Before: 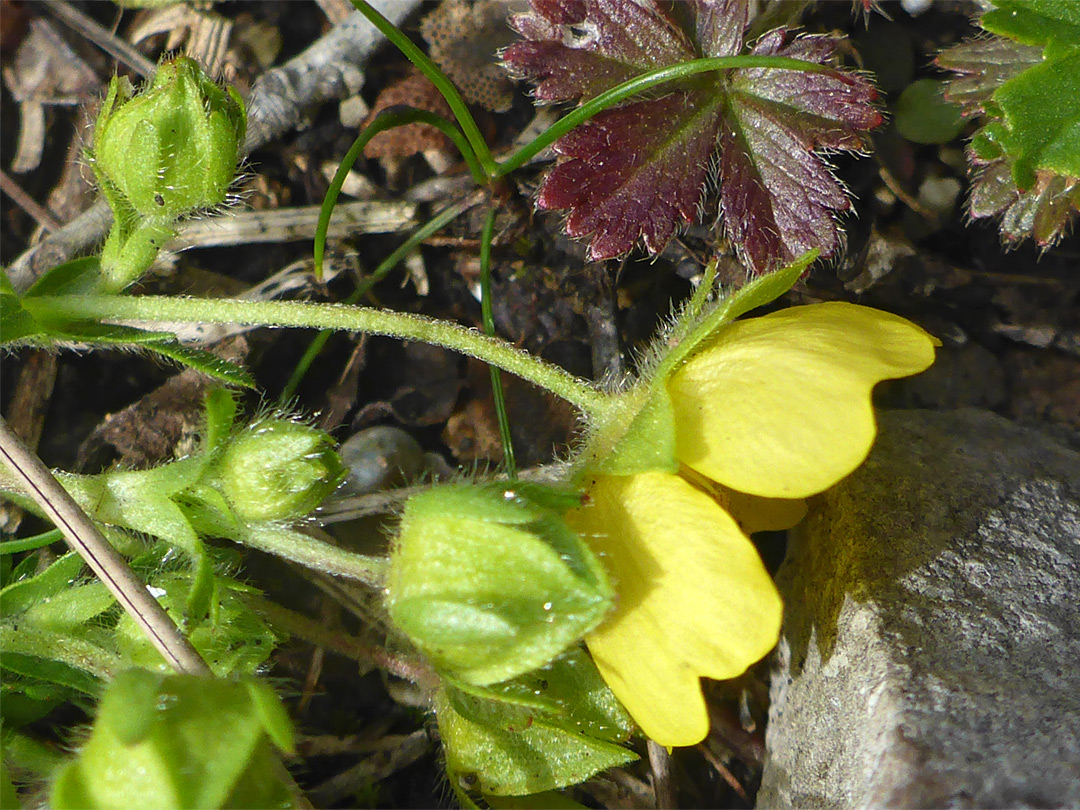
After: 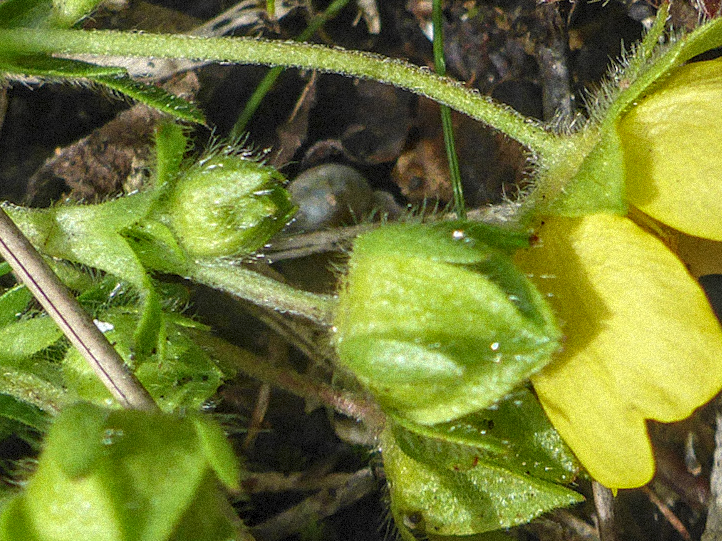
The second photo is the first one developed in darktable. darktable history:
grain: strength 35%, mid-tones bias 0%
local contrast: highlights 0%, shadows 0%, detail 133%
crop and rotate: angle -0.82°, left 3.85%, top 31.828%, right 27.992%
